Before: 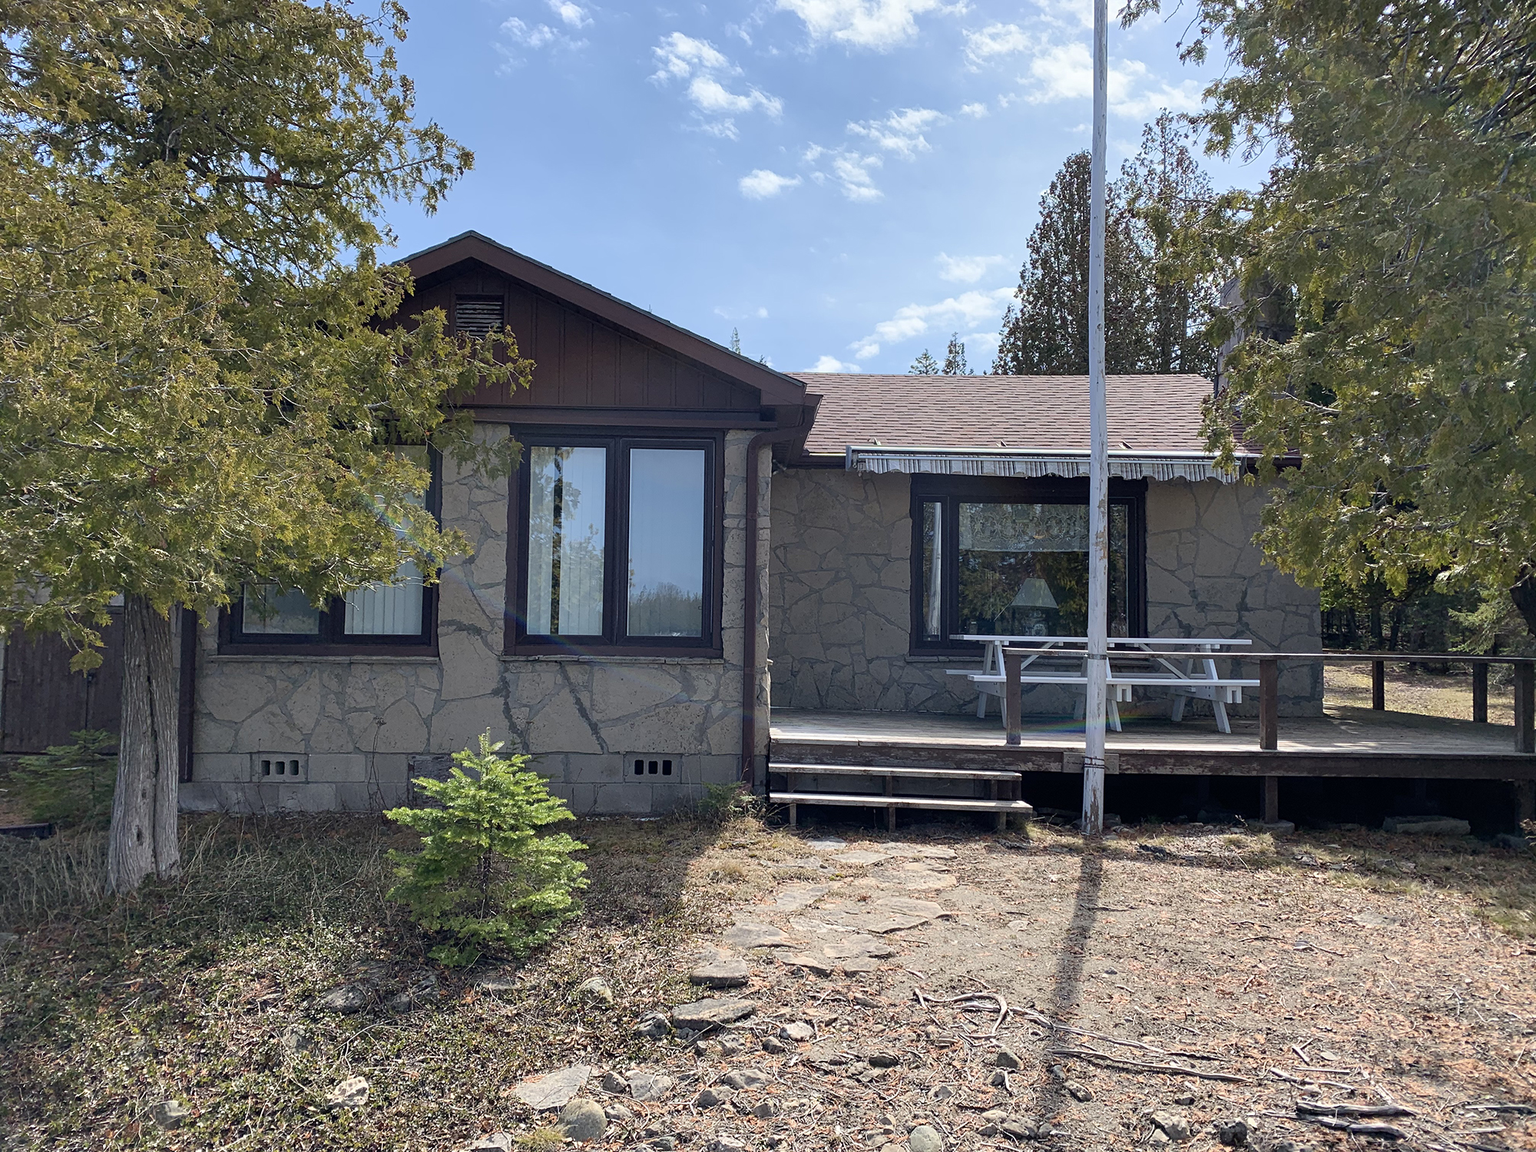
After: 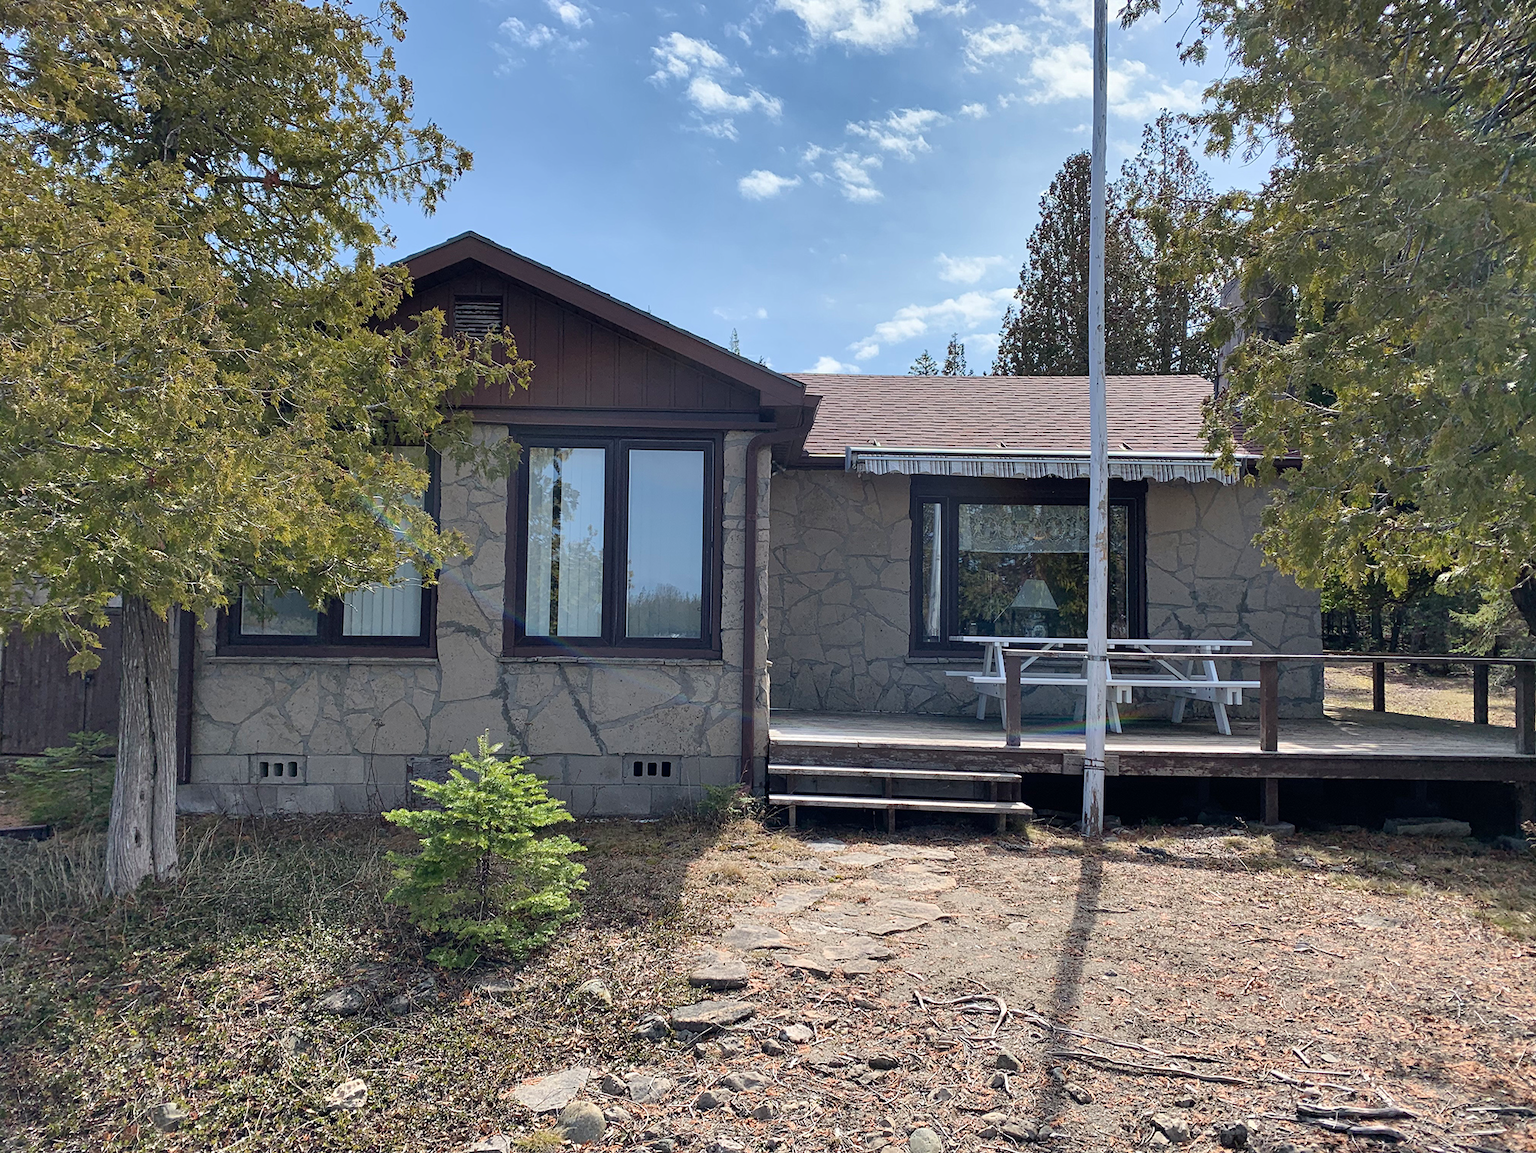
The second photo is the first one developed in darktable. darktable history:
crop and rotate: left 0.181%, bottom 0.006%
shadows and highlights: soften with gaussian
contrast brightness saturation: saturation -0.057
